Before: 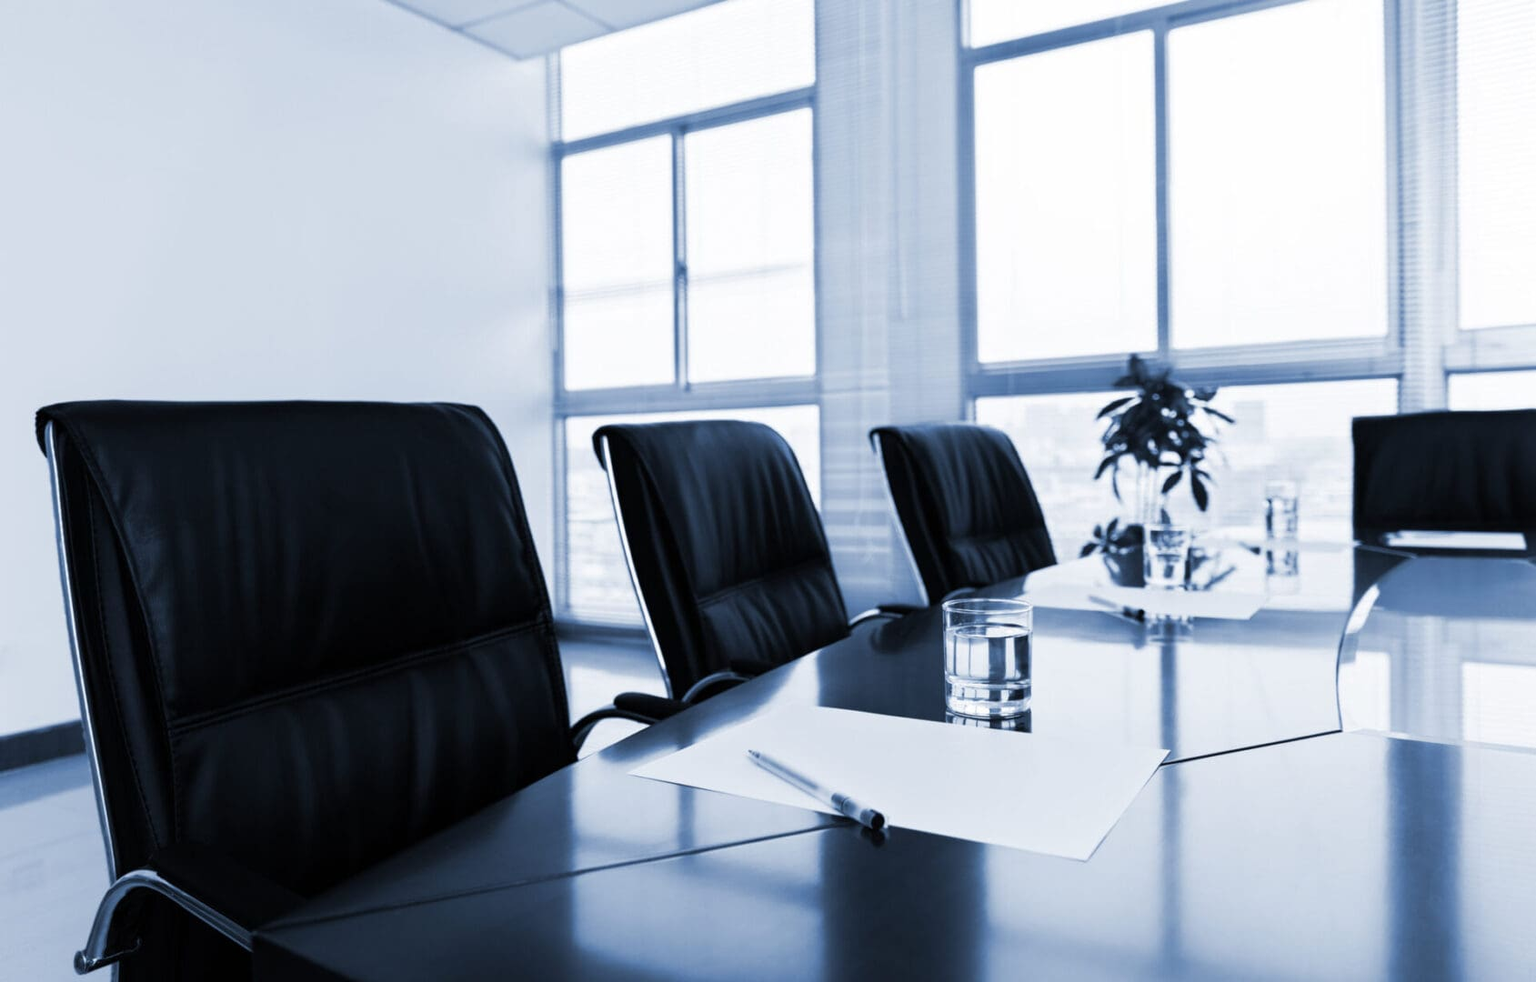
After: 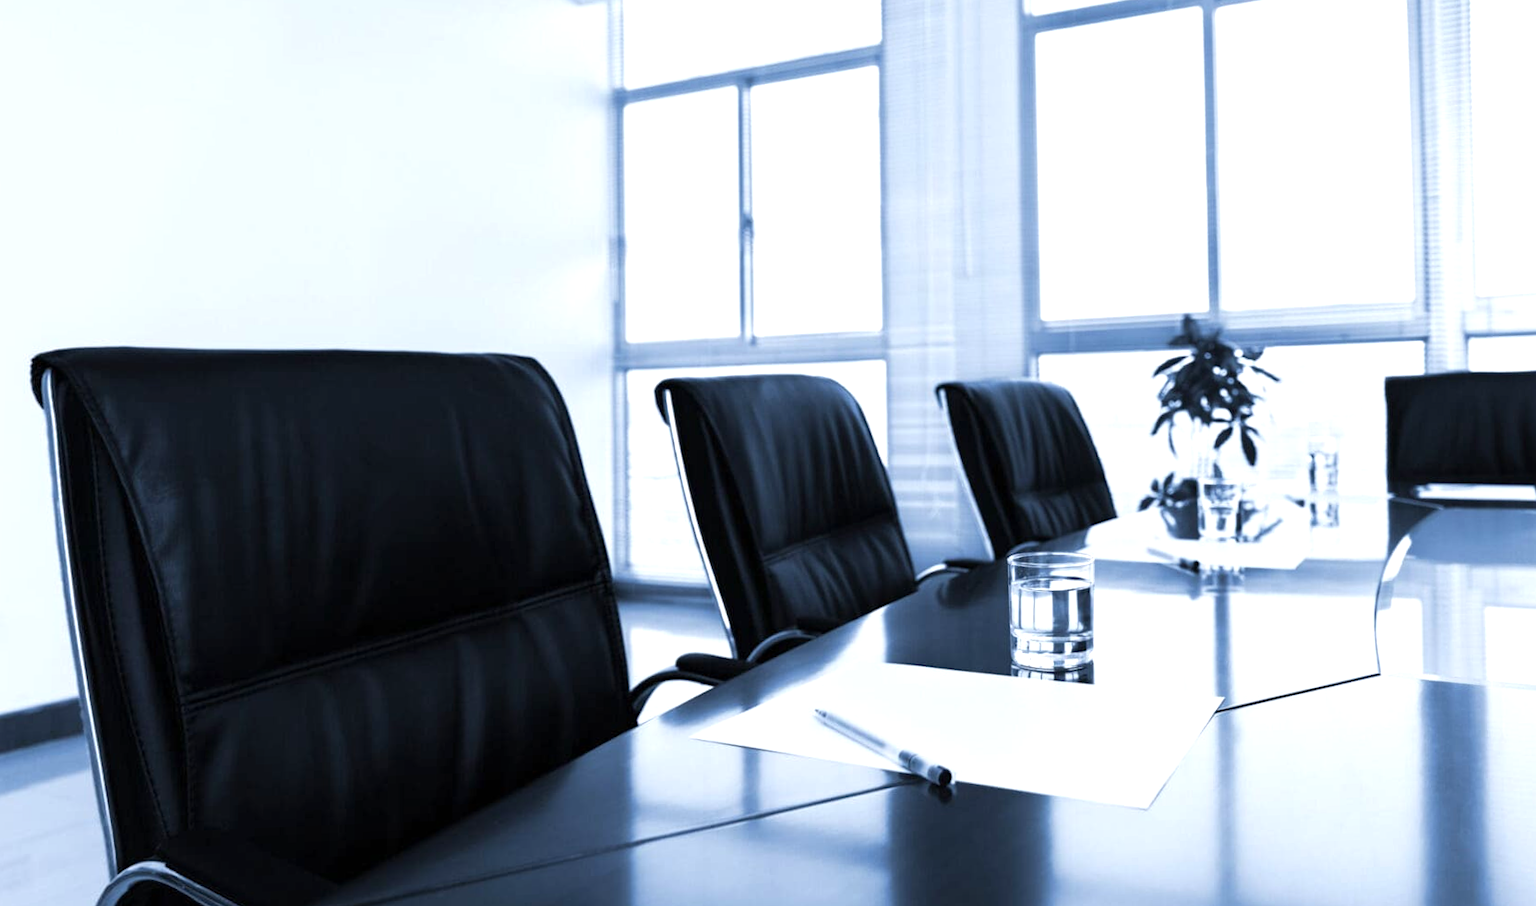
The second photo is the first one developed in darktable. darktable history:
rotate and perspective: rotation -0.013°, lens shift (vertical) -0.027, lens shift (horizontal) 0.178, crop left 0.016, crop right 0.989, crop top 0.082, crop bottom 0.918
exposure: exposure 0.485 EV, compensate highlight preservation false
